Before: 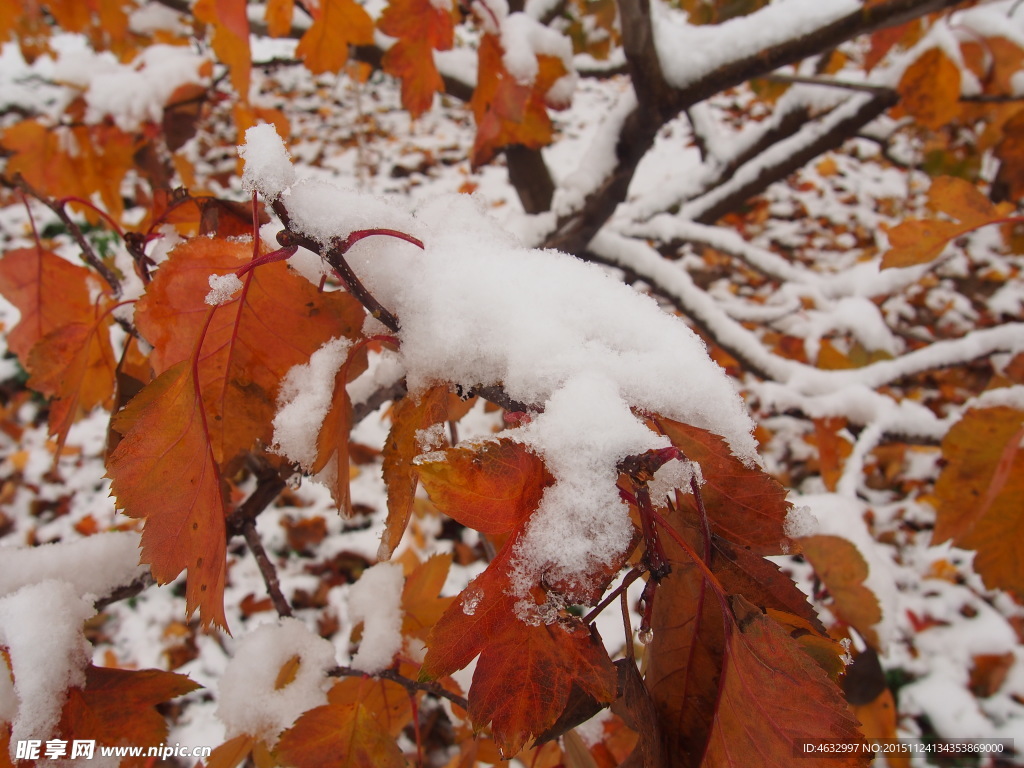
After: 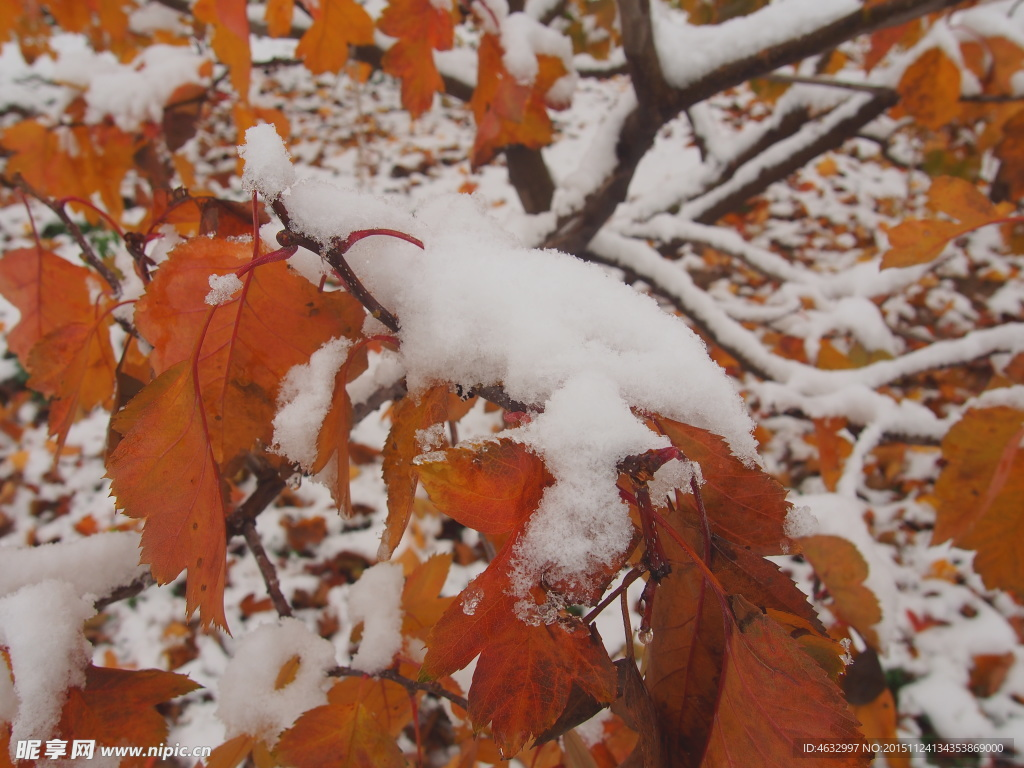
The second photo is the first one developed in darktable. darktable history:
contrast brightness saturation: saturation -0.05
local contrast: highlights 68%, shadows 68%, detail 82%, midtone range 0.325
